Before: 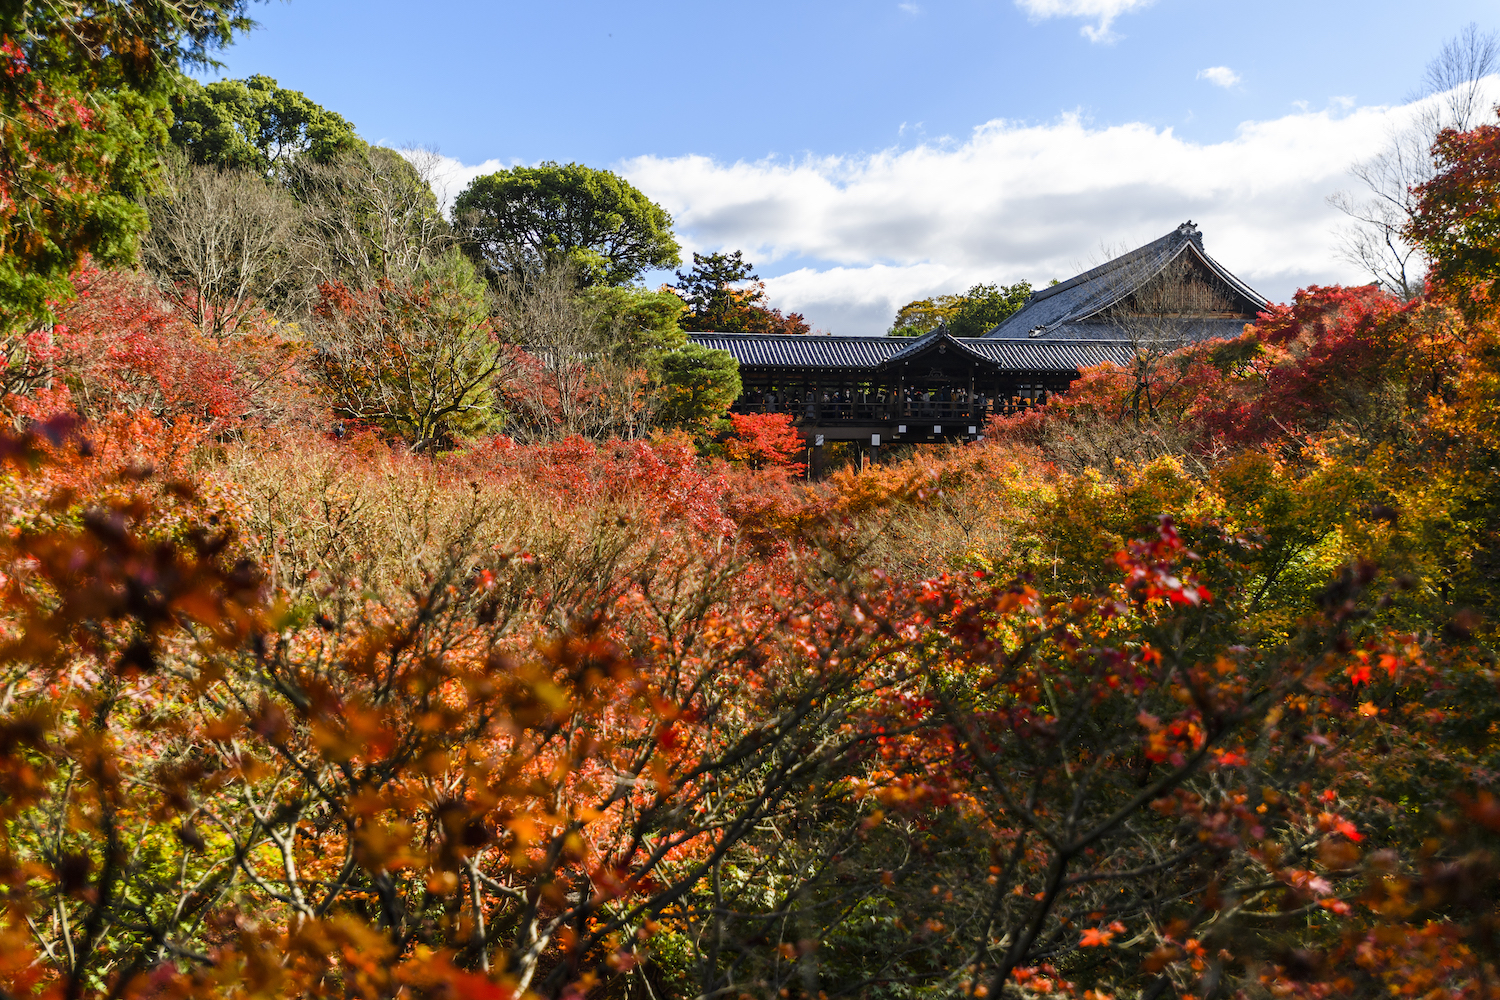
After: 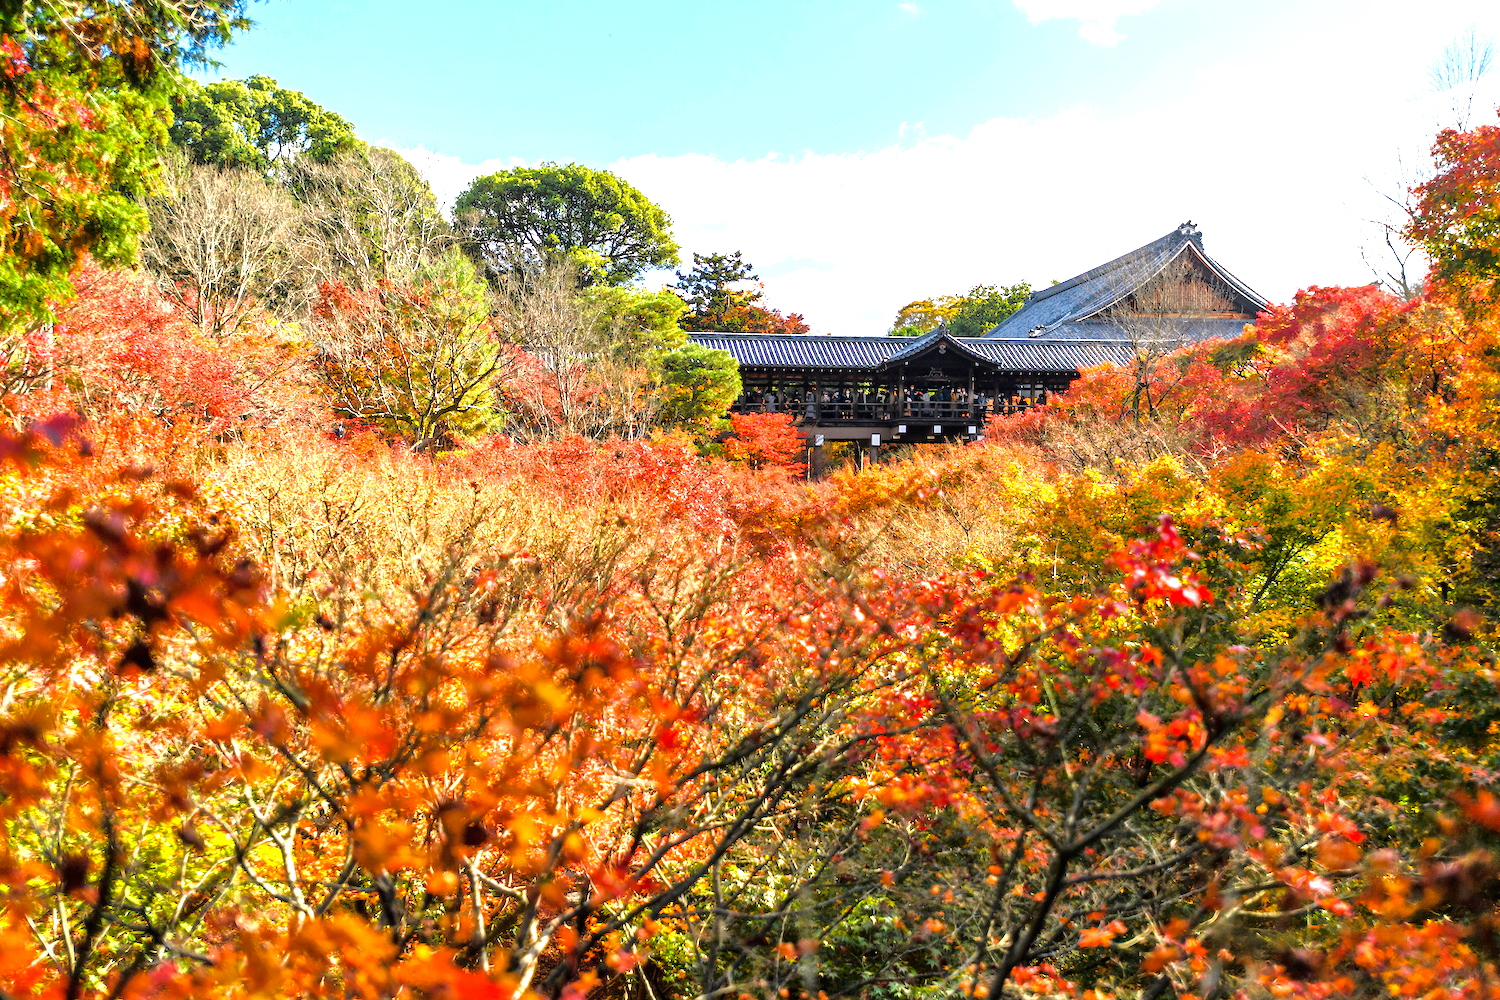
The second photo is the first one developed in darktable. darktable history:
exposure: black level correction 0, exposure 1.198 EV, compensate exposure bias true, compensate highlight preservation false
tone equalizer: -7 EV 0.15 EV, -6 EV 0.6 EV, -5 EV 1.15 EV, -4 EV 1.33 EV, -3 EV 1.15 EV, -2 EV 0.6 EV, -1 EV 0.15 EV, mask exposure compensation -0.5 EV
